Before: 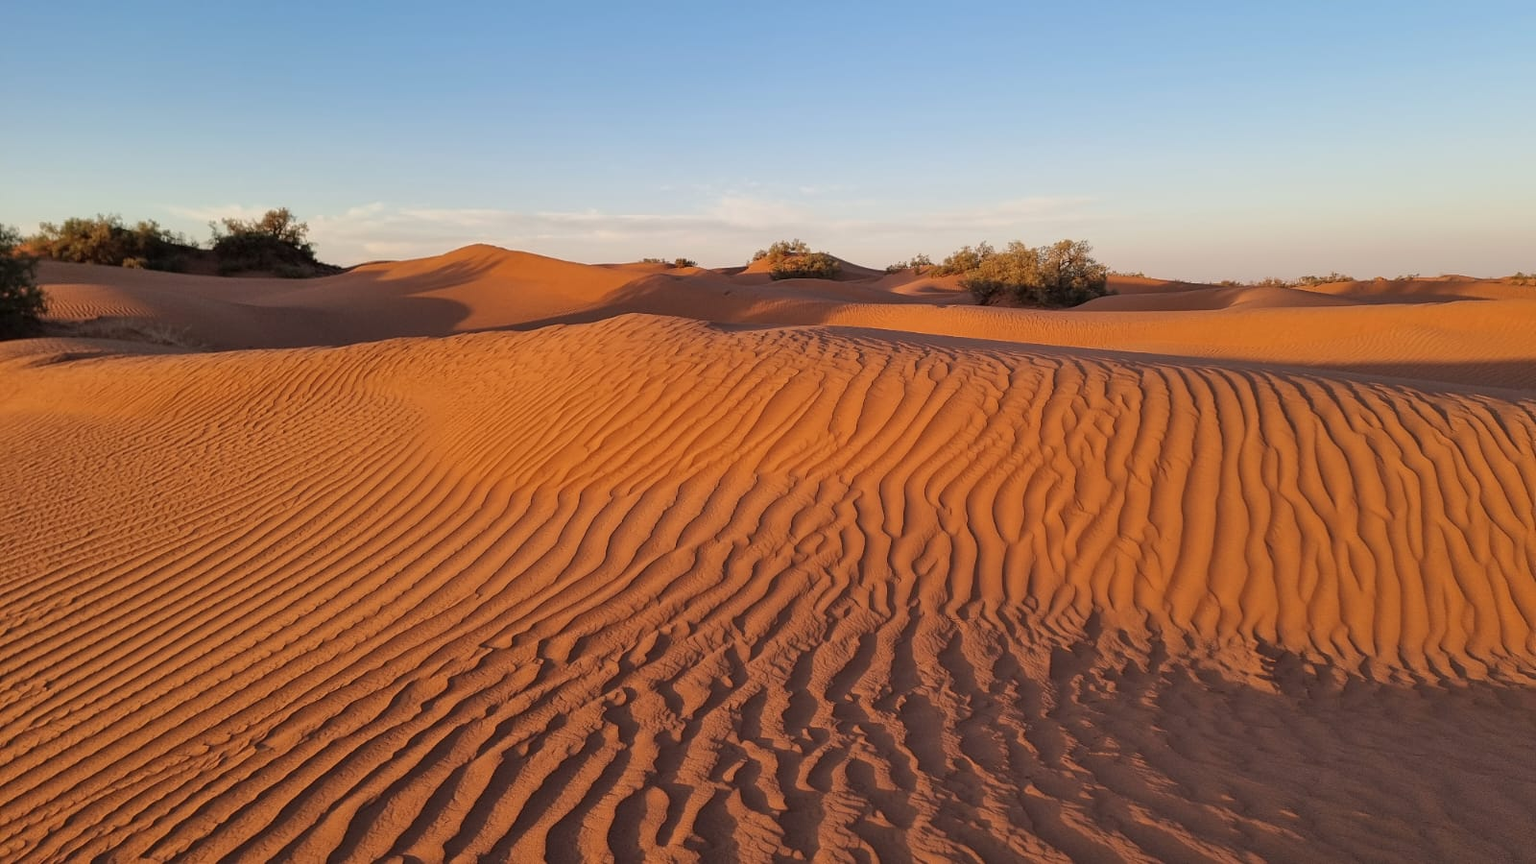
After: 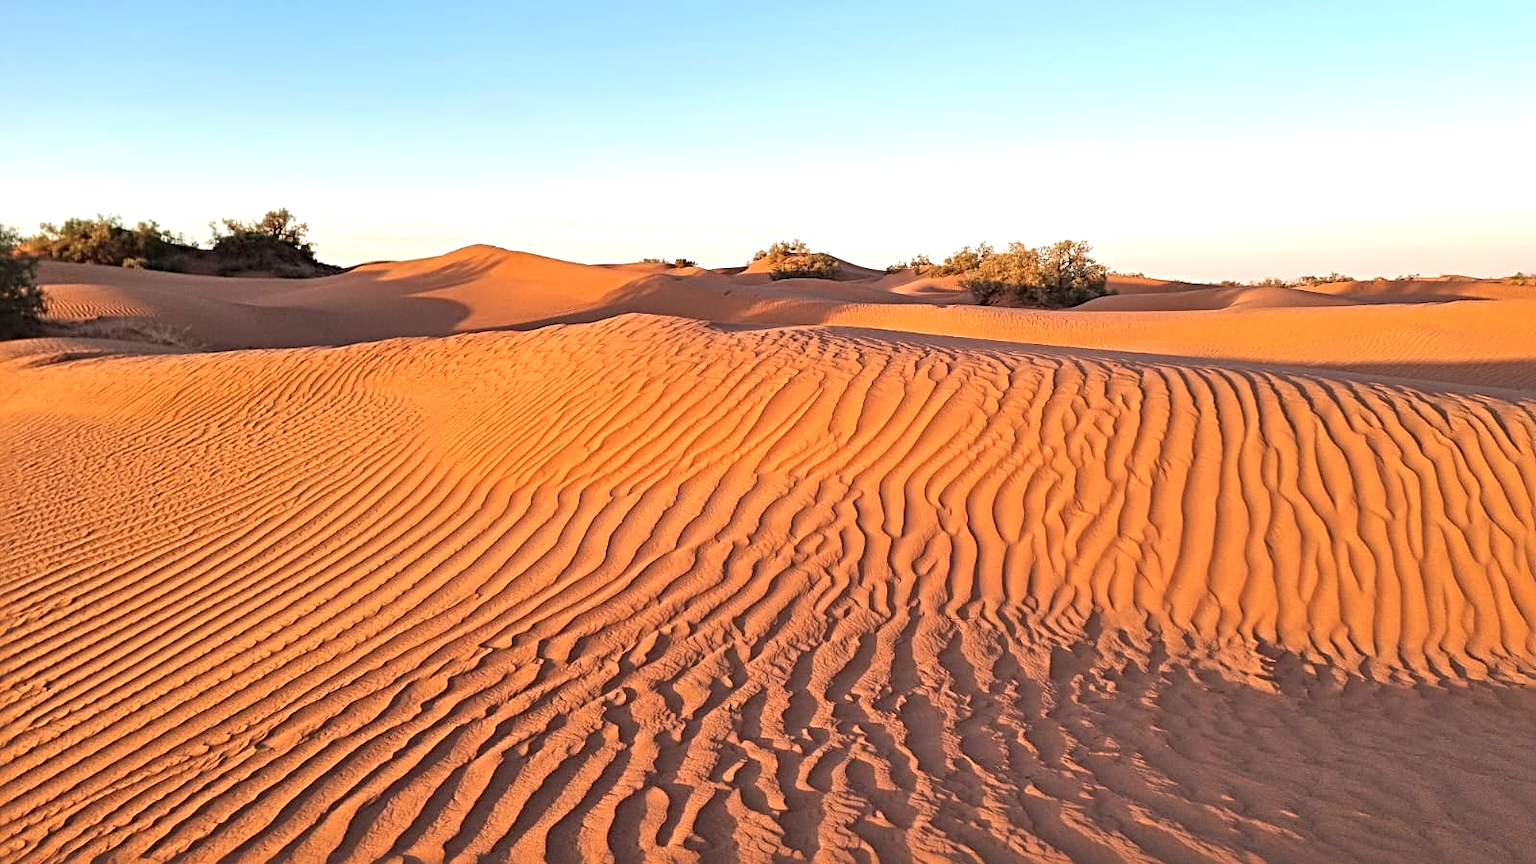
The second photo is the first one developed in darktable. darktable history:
exposure: black level correction 0, exposure 0.948 EV, compensate highlight preservation false
sharpen: radius 4.83
